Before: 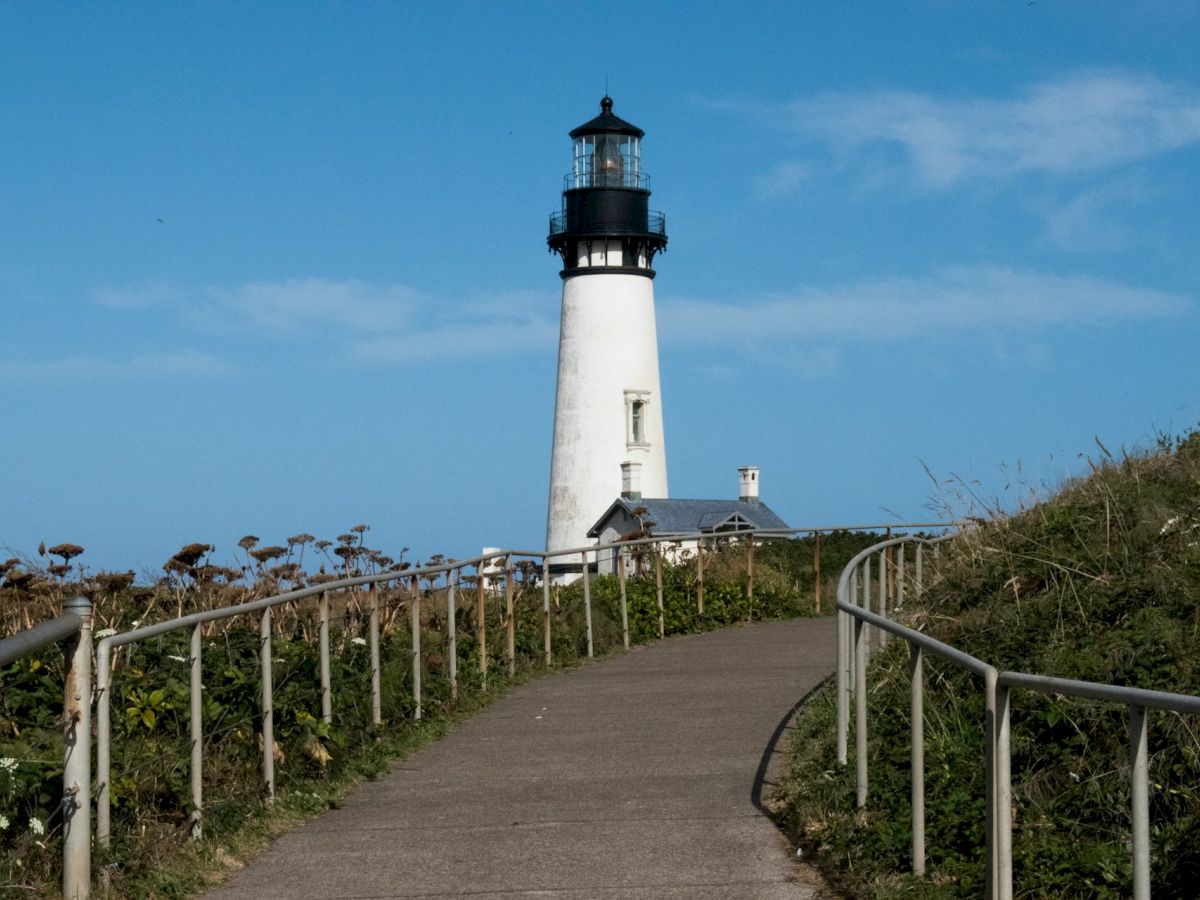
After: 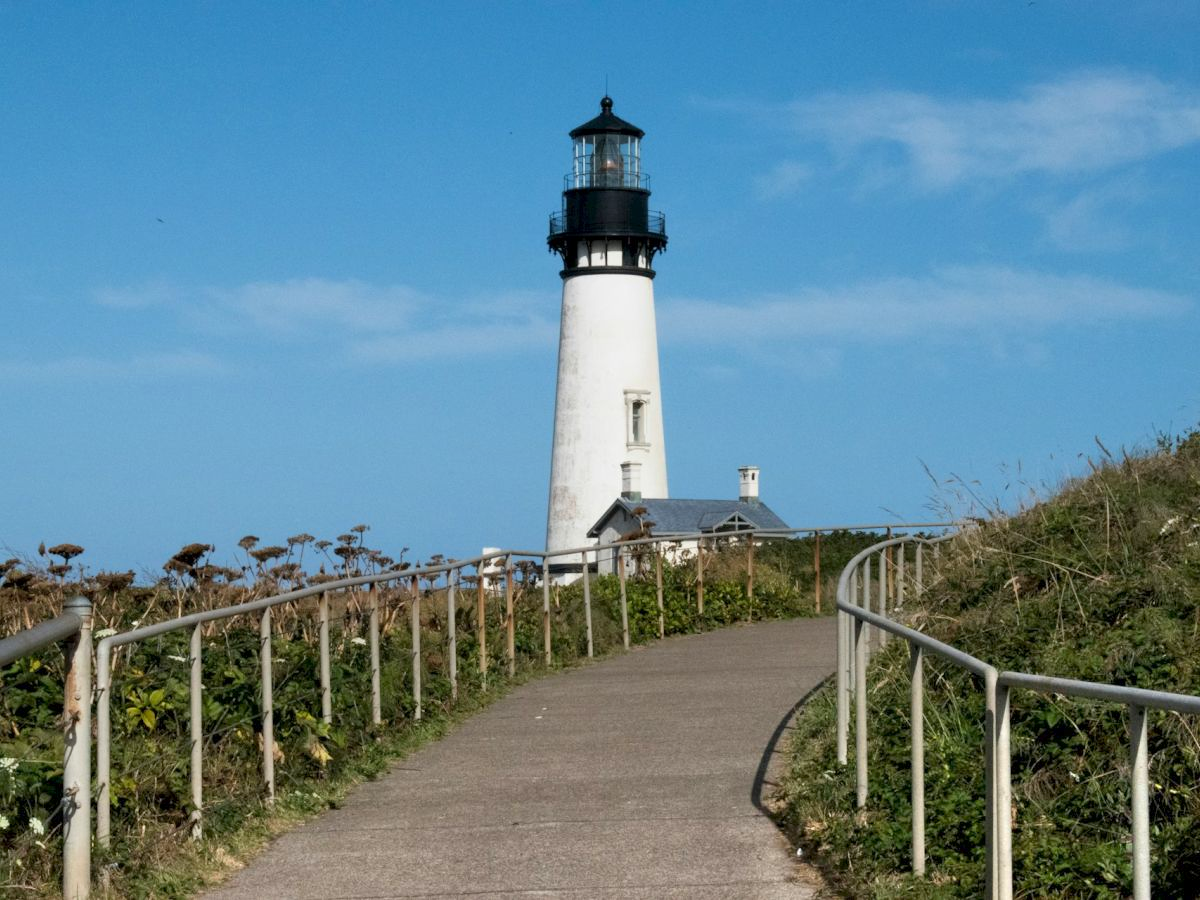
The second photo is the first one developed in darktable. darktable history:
tone equalizer: -7 EV 0.153 EV, -6 EV 0.628 EV, -5 EV 1.11 EV, -4 EV 1.36 EV, -3 EV 1.17 EV, -2 EV 0.6 EV, -1 EV 0.161 EV, smoothing diameter 24.98%, edges refinement/feathering 6.18, preserve details guided filter
